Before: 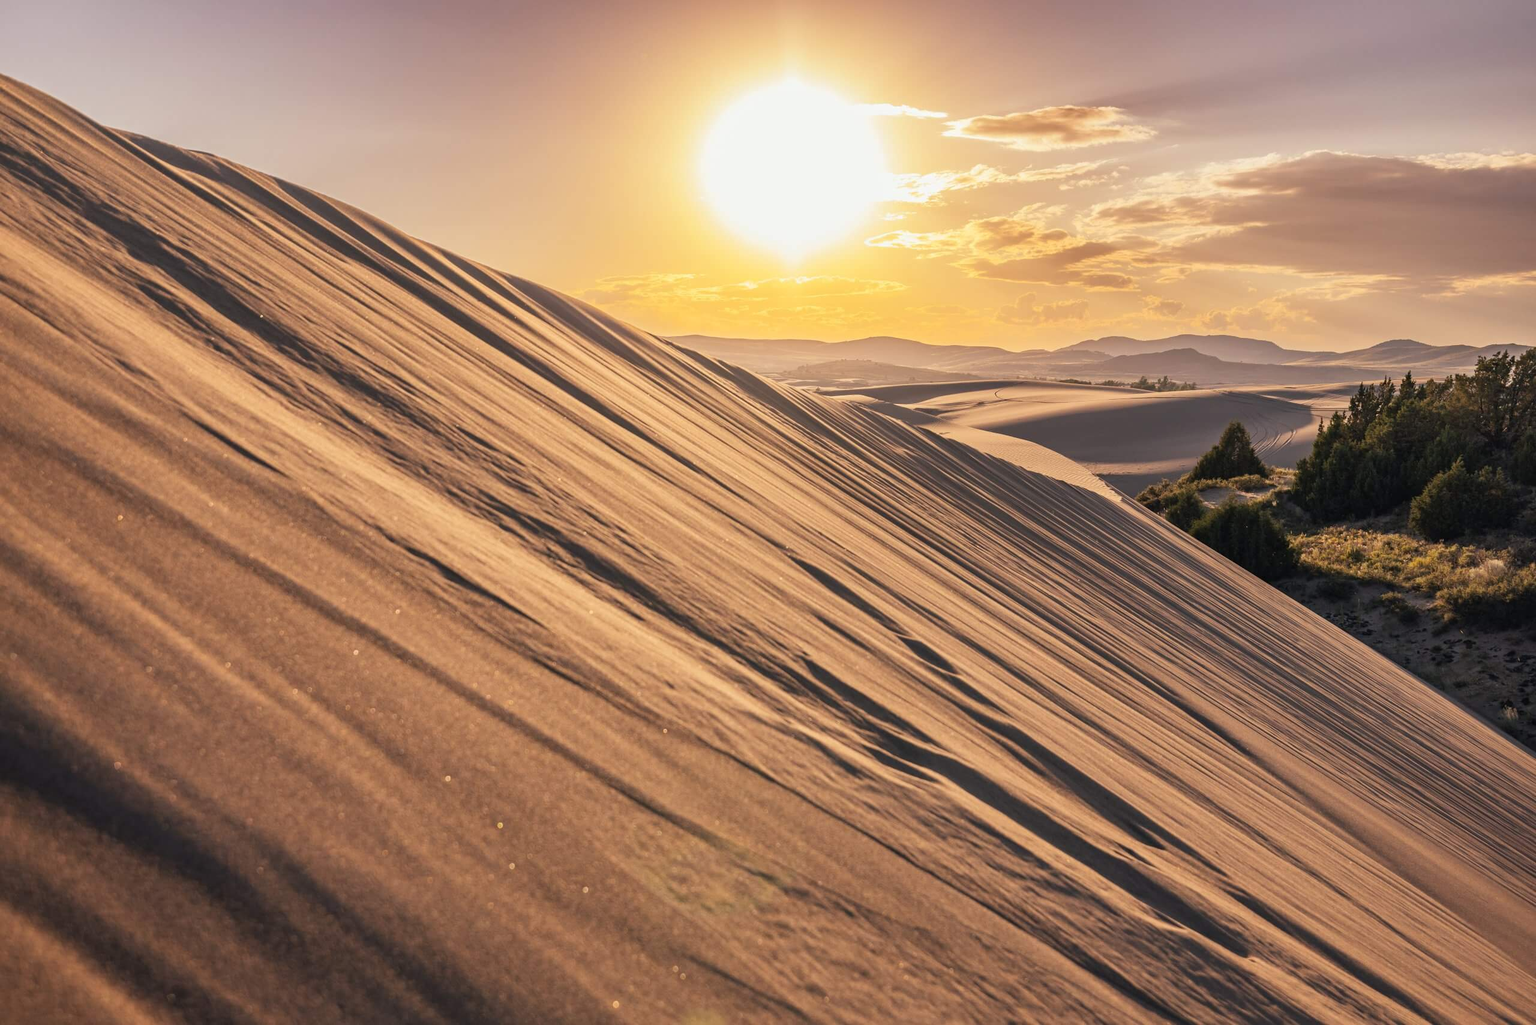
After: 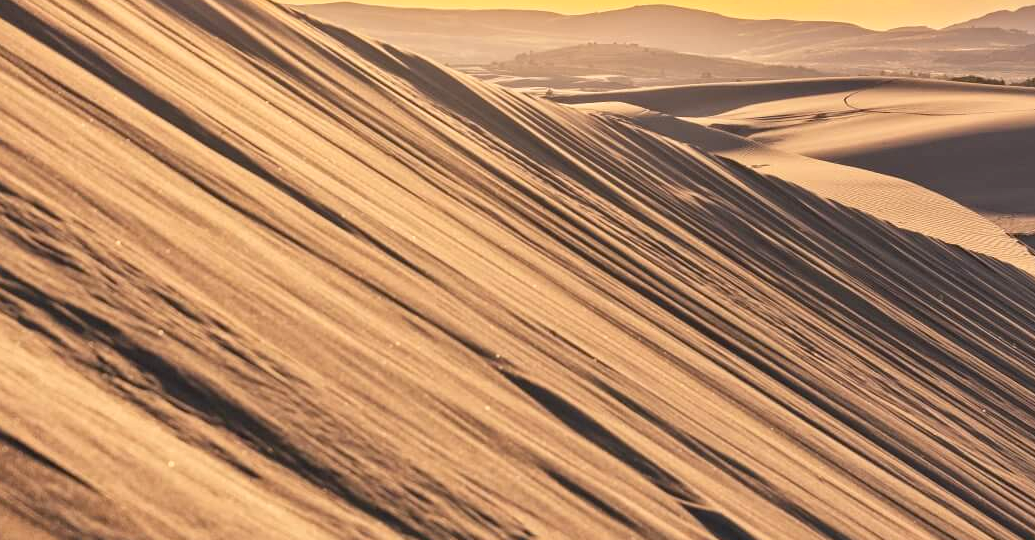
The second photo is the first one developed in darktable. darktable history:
crop: left 31.822%, top 32.568%, right 27.72%, bottom 35.785%
local contrast: mode bilateral grid, contrast 28, coarseness 16, detail 116%, midtone range 0.2
exposure: black level correction 0.007, exposure 0.158 EV, compensate exposure bias true, compensate highlight preservation false
